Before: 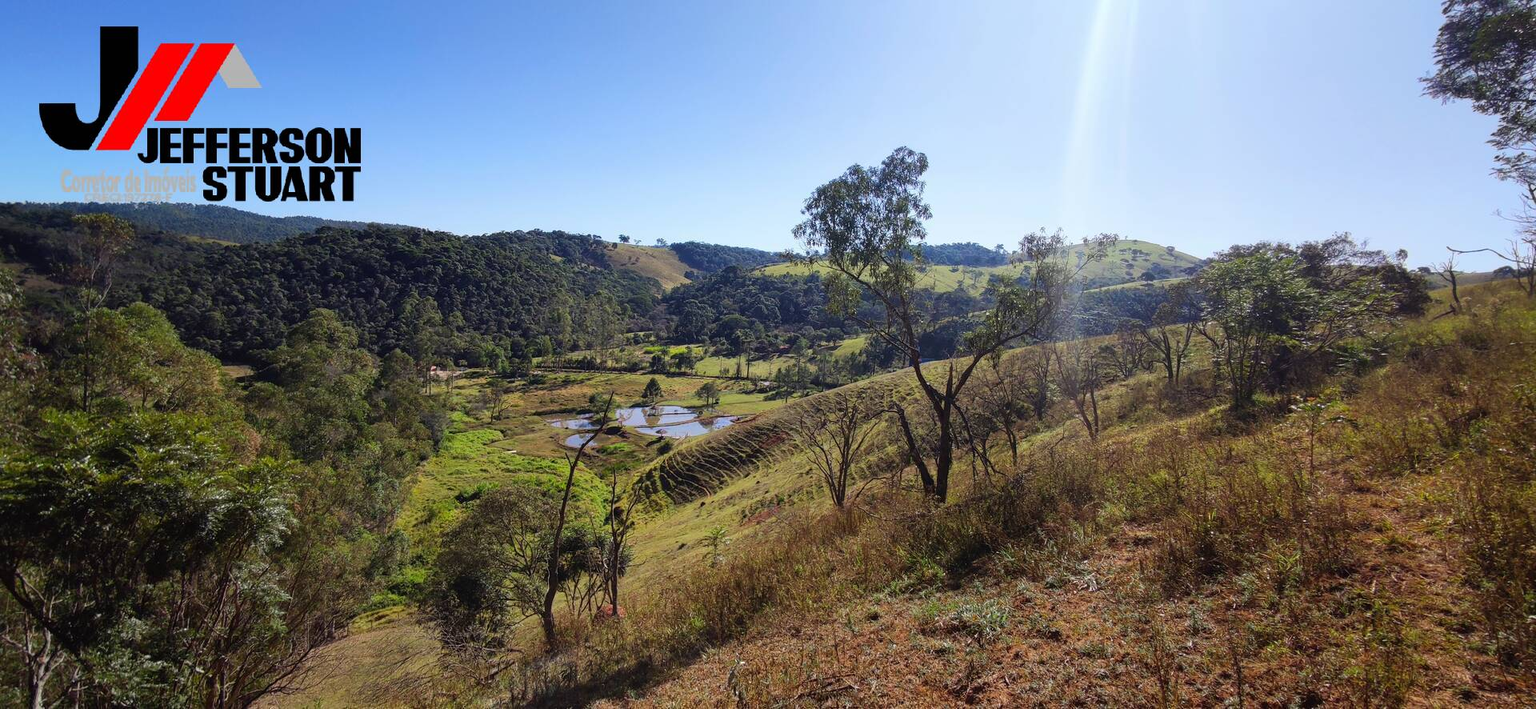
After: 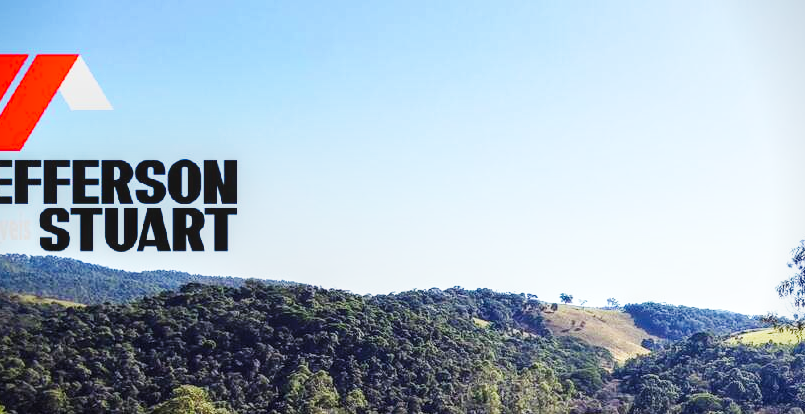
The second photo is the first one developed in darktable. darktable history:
crop and rotate: left 11.161%, top 0.112%, right 46.904%, bottom 53.07%
vignetting: fall-off start 91.77%, saturation 0.373, unbound false
local contrast: on, module defaults
base curve: curves: ch0 [(0, 0) (0.018, 0.026) (0.143, 0.37) (0.33, 0.731) (0.458, 0.853) (0.735, 0.965) (0.905, 0.986) (1, 1)], preserve colors none
